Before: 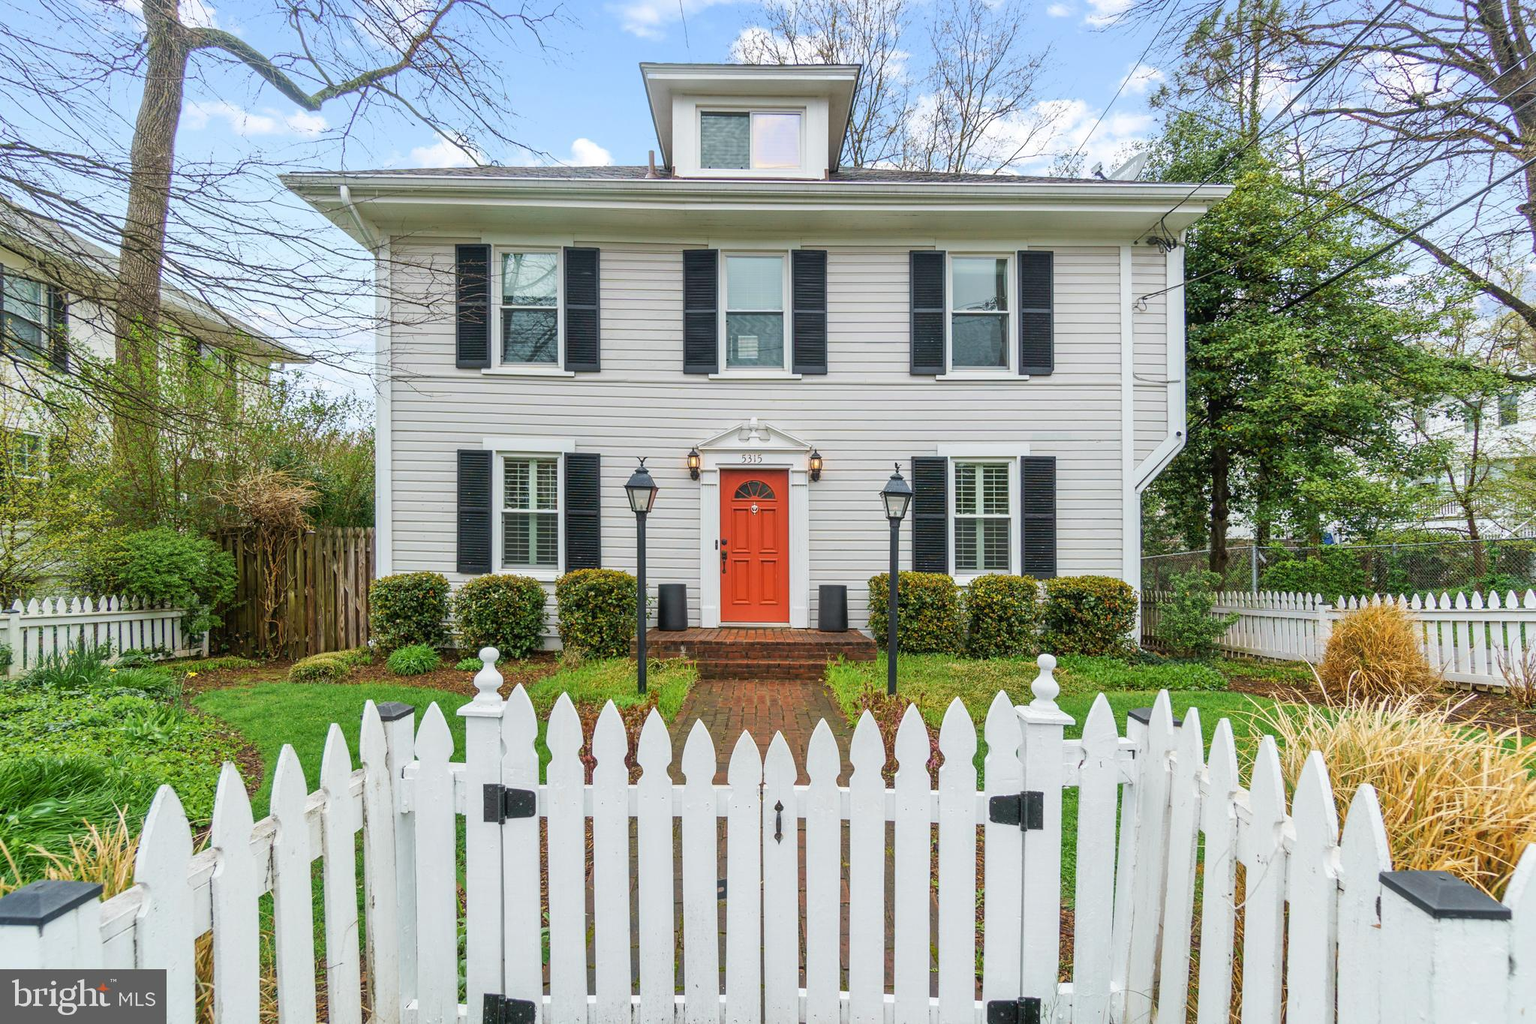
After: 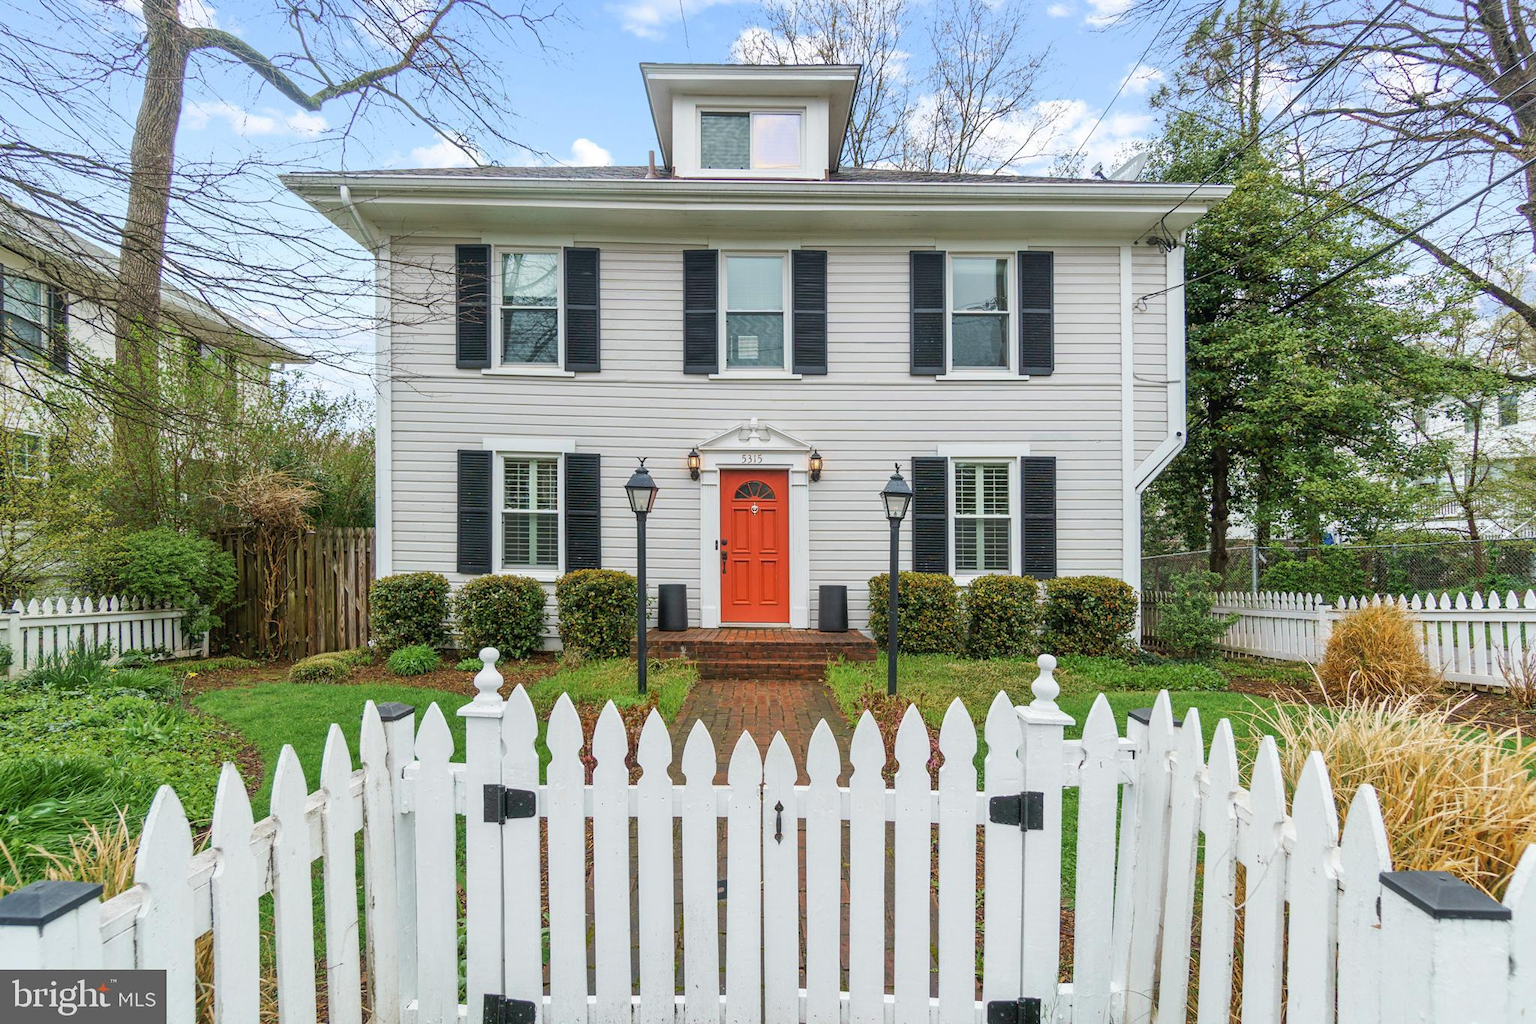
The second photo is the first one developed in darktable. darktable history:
color zones: curves: ch0 [(0, 0.5) (0.143, 0.5) (0.286, 0.456) (0.429, 0.5) (0.571, 0.5) (0.714, 0.5) (0.857, 0.5) (1, 0.5)]; ch1 [(0, 0.5) (0.143, 0.5) (0.286, 0.422) (0.429, 0.5) (0.571, 0.5) (0.714, 0.5) (0.857, 0.5) (1, 0.5)]
